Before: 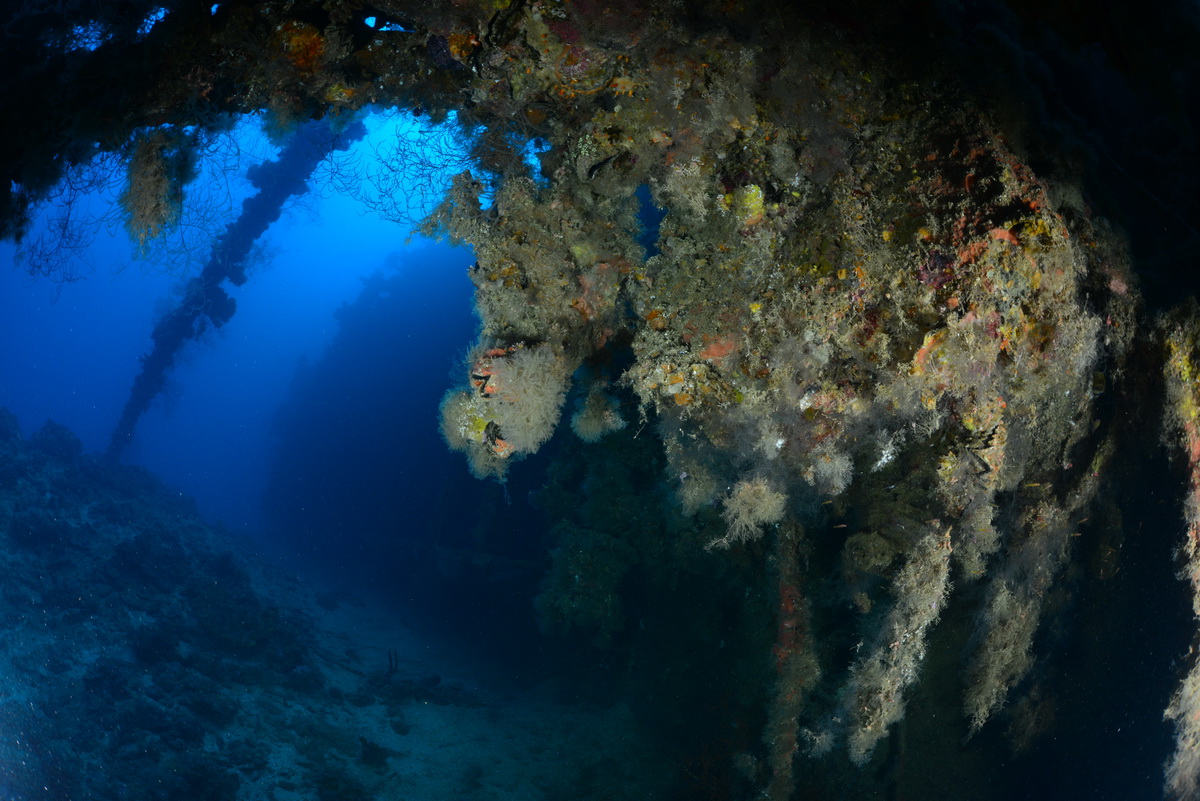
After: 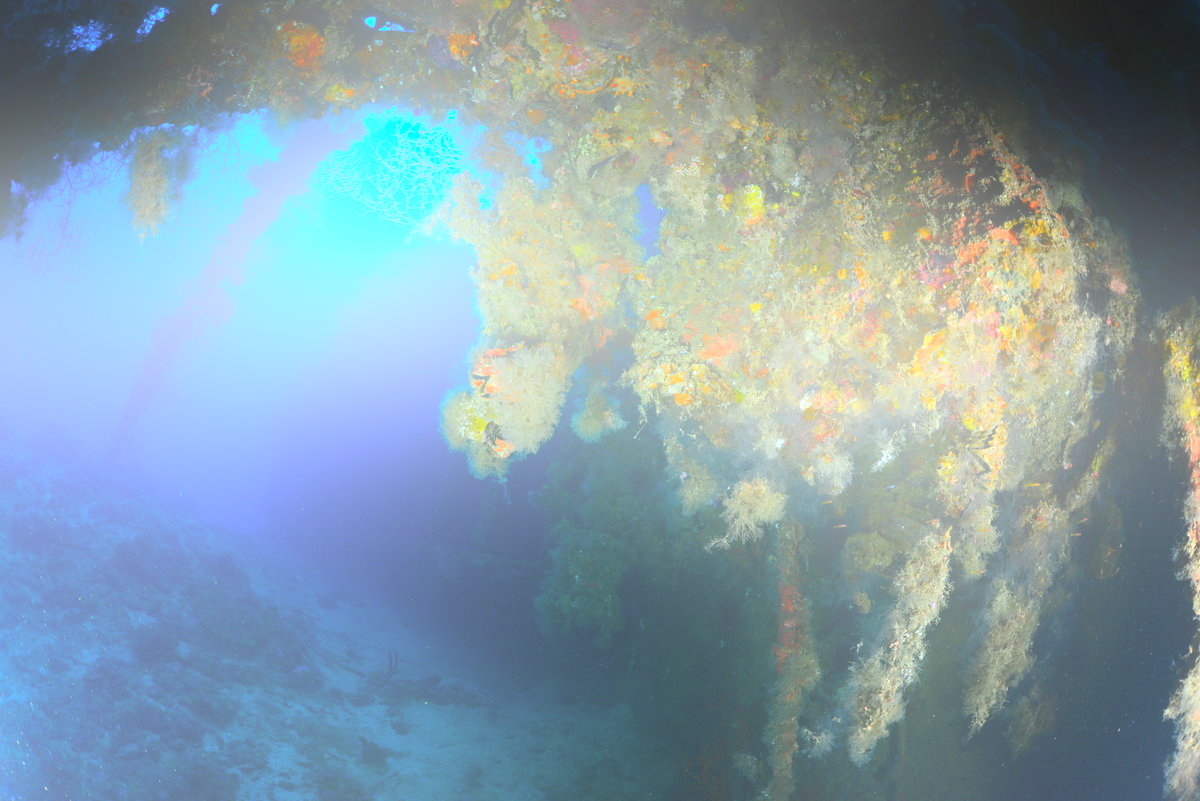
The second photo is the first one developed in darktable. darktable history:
bloom: size 25%, threshold 5%, strength 90%
exposure: black level correction -0.001, exposure 0.9 EV, compensate exposure bias true, compensate highlight preservation false
